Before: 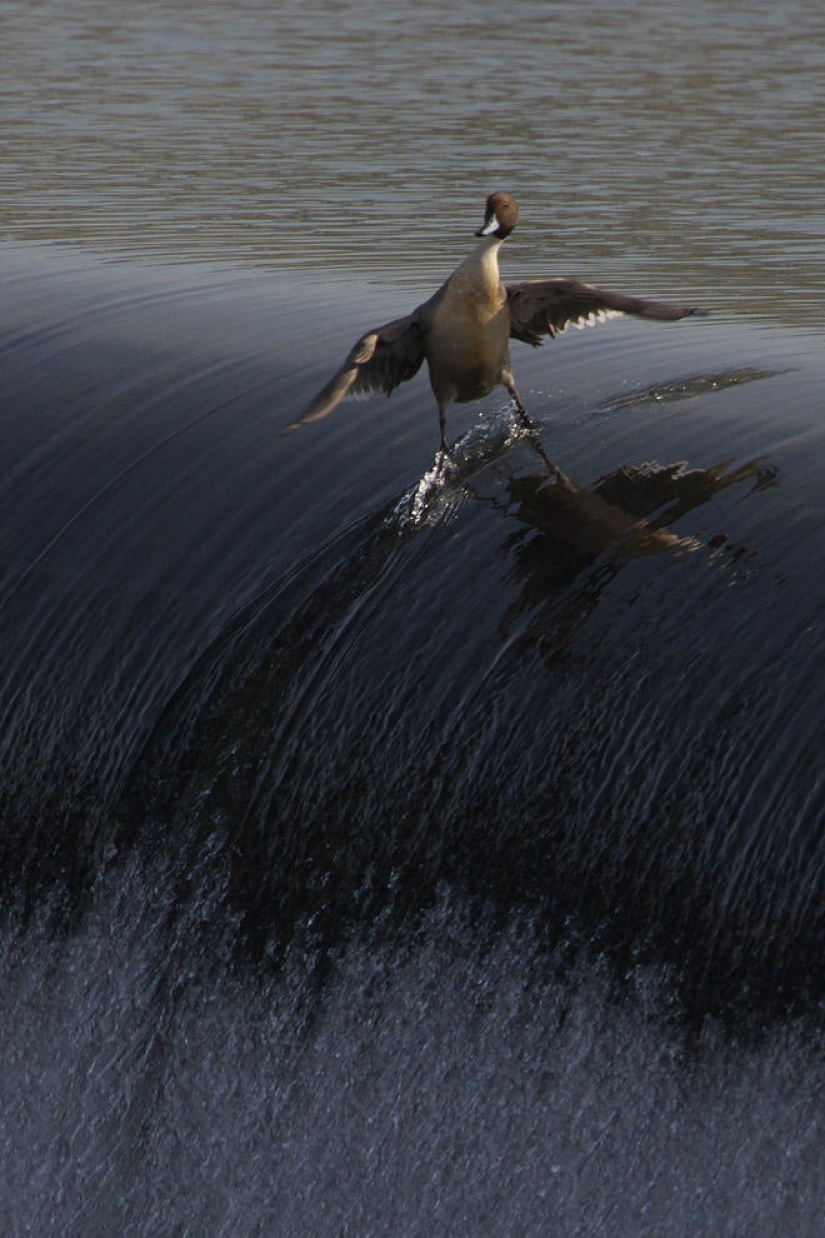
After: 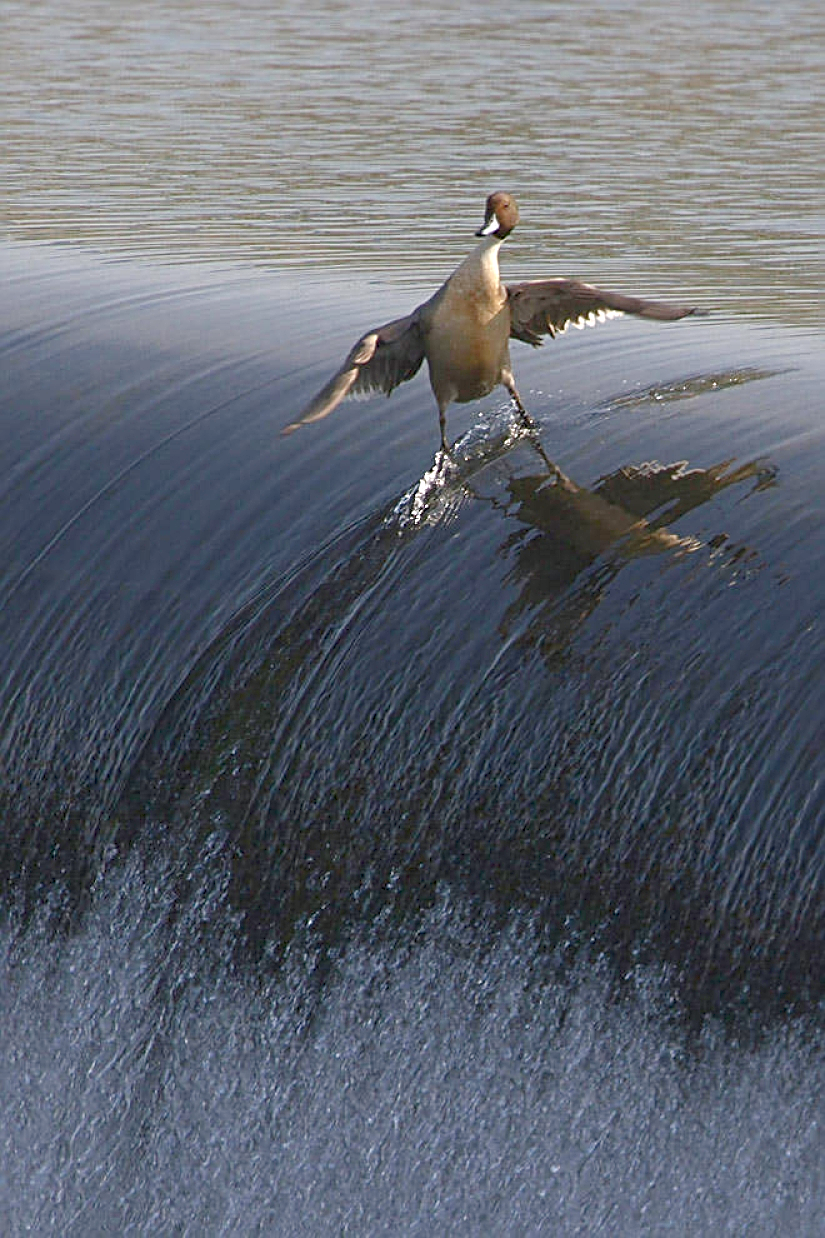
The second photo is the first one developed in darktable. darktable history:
sharpen: radius 2.584, amount 0.688
exposure: black level correction 0, exposure 1.45 EV, compensate exposure bias true, compensate highlight preservation false
color zones: curves: ch1 [(0, 0.523) (0.143, 0.545) (0.286, 0.52) (0.429, 0.506) (0.571, 0.503) (0.714, 0.503) (0.857, 0.508) (1, 0.523)]
color balance rgb: shadows lift › chroma 1%, shadows lift › hue 113°, highlights gain › chroma 0.2%, highlights gain › hue 333°, perceptual saturation grading › global saturation 20%, perceptual saturation grading › highlights -50%, perceptual saturation grading › shadows 25%, contrast -20%
